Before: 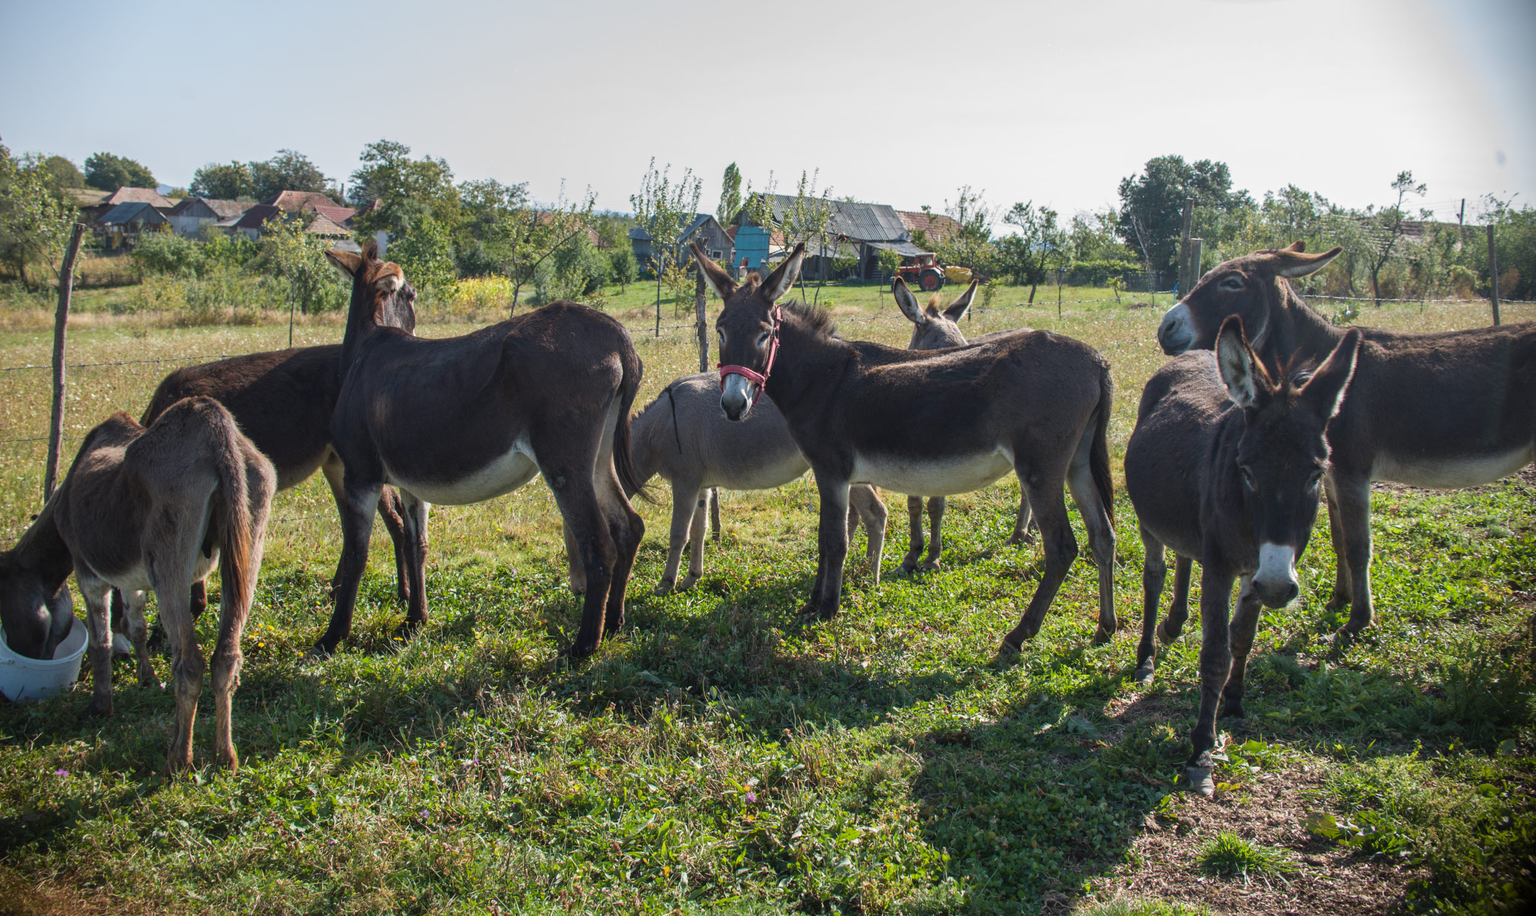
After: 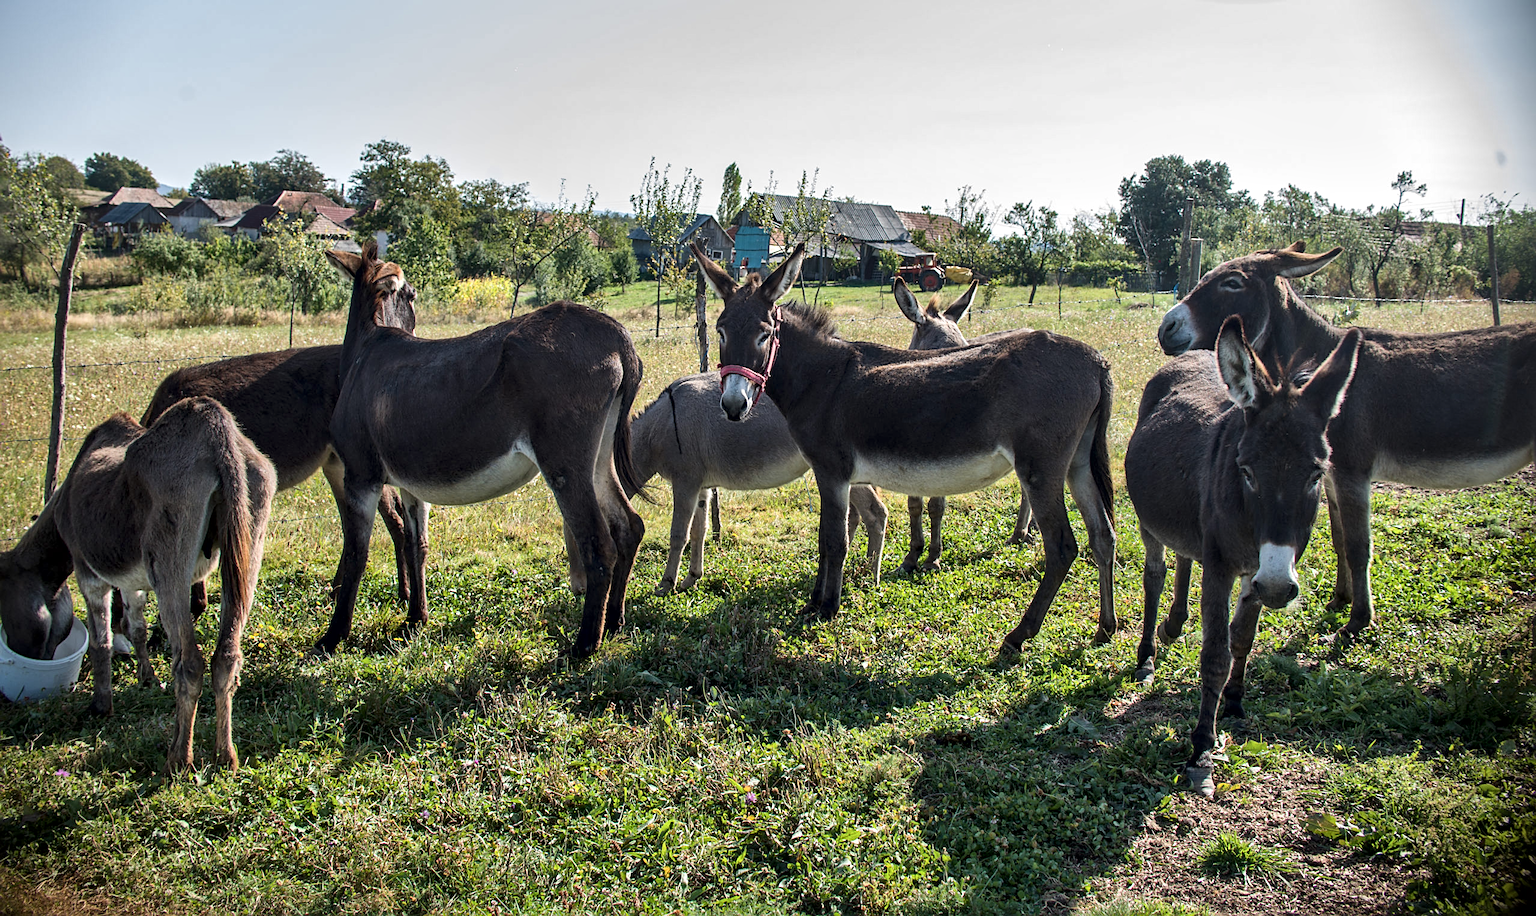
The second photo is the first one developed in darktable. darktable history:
sharpen: on, module defaults
local contrast: mode bilateral grid, contrast 70, coarseness 75, detail 180%, midtone range 0.2
tone equalizer: on, module defaults
